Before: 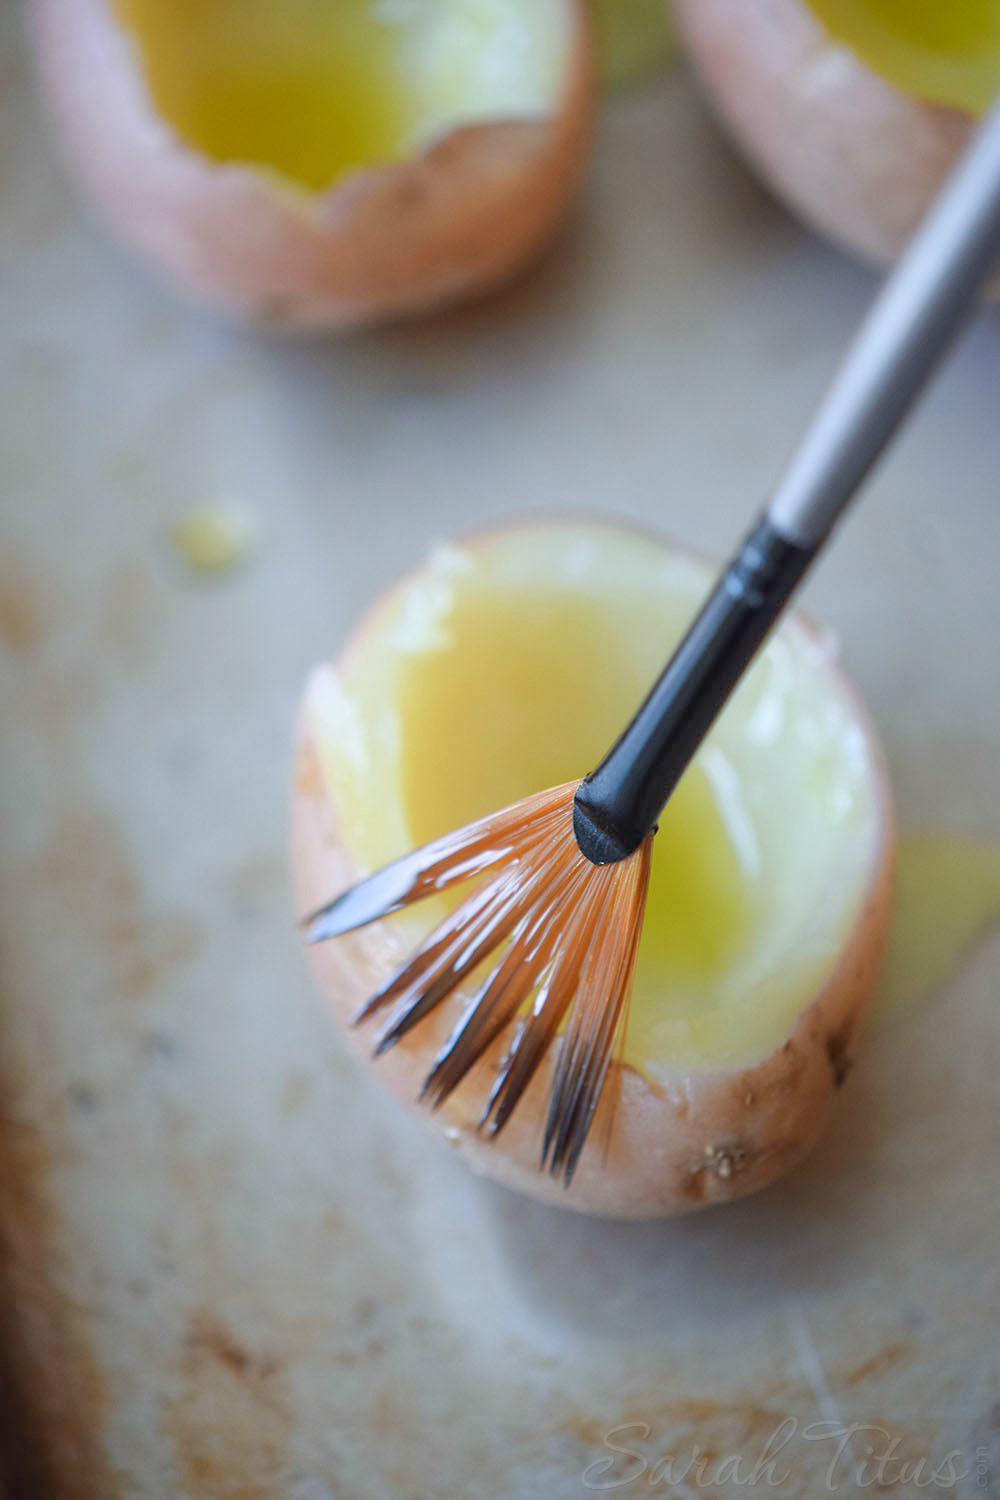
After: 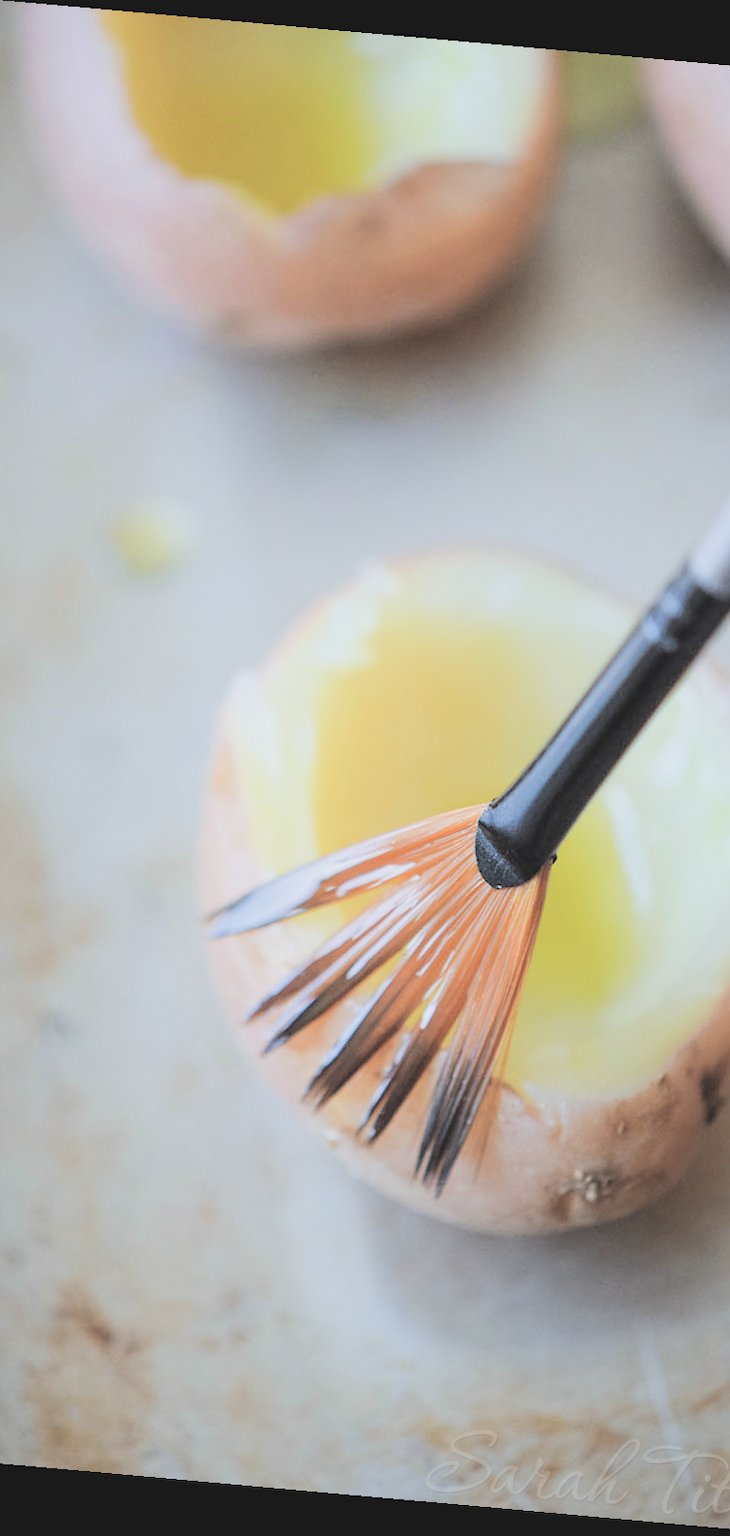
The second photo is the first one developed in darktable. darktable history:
rotate and perspective: rotation 5.12°, automatic cropping off
contrast brightness saturation: saturation -0.1
tone curve: color space Lab, linked channels, preserve colors none
filmic rgb: black relative exposure -5 EV, hardness 2.88, contrast 1.3
crop and rotate: left 12.648%, right 20.685%
rgb levels: preserve colors sum RGB, levels [[0.038, 0.433, 0.934], [0, 0.5, 1], [0, 0.5, 1]]
exposure: black level correction -0.041, exposure 0.064 EV, compensate highlight preservation false
tone equalizer: -8 EV -0.75 EV, -7 EV -0.7 EV, -6 EV -0.6 EV, -5 EV -0.4 EV, -3 EV 0.4 EV, -2 EV 0.6 EV, -1 EV 0.7 EV, +0 EV 0.75 EV, edges refinement/feathering 500, mask exposure compensation -1.57 EV, preserve details no
